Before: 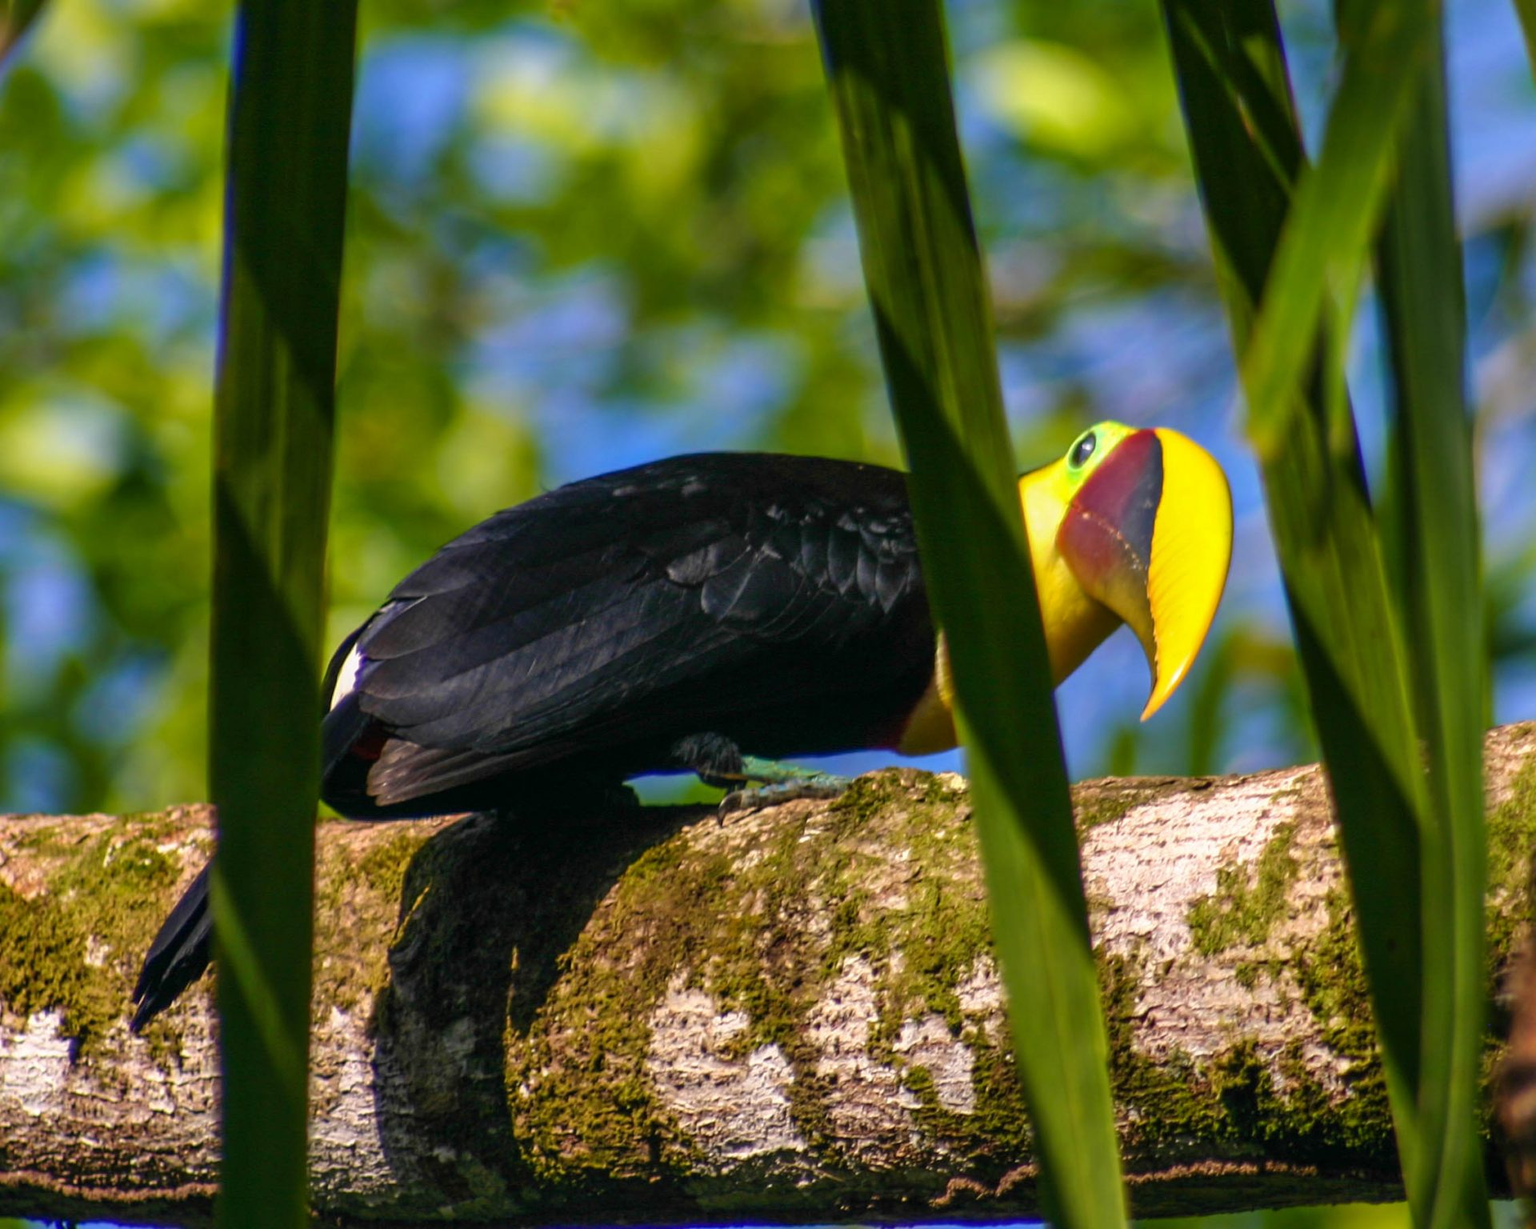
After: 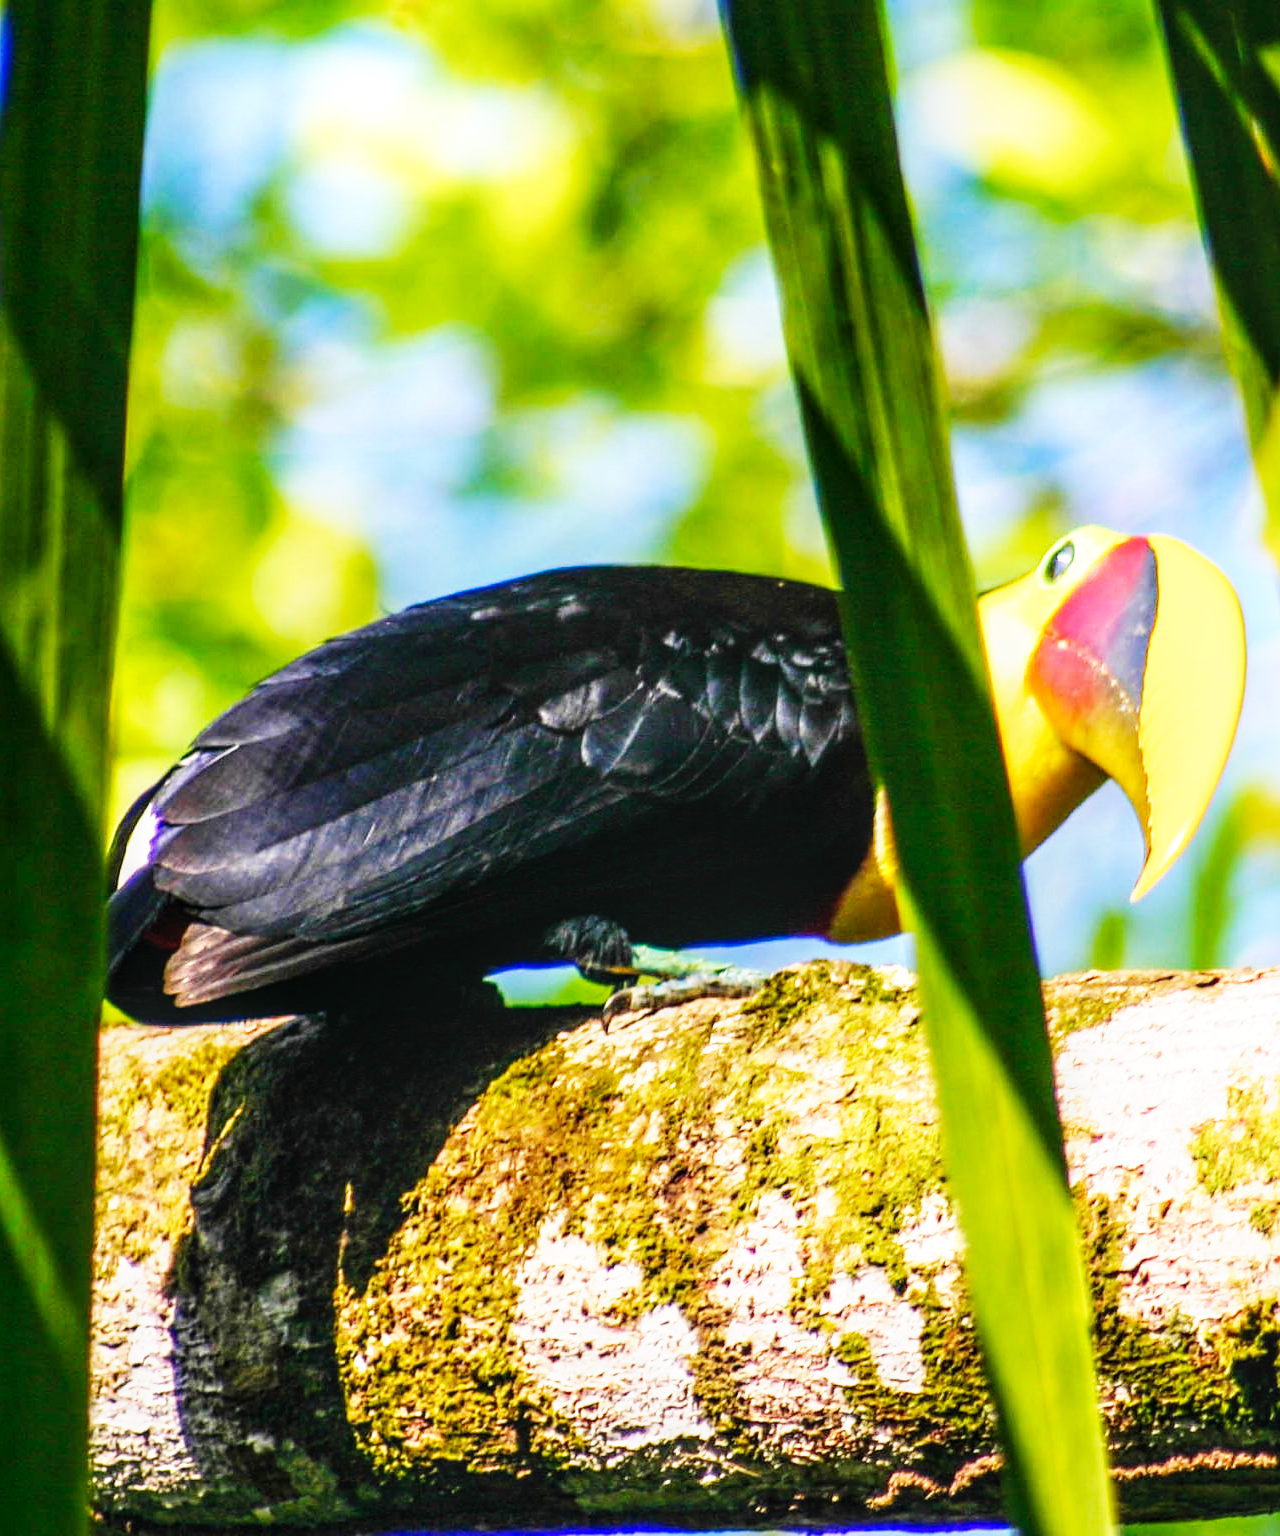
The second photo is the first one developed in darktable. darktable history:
crop: left 15.388%, right 17.936%
local contrast: on, module defaults
sharpen: radius 1.016
shadows and highlights: shadows -23.57, highlights 46.41, soften with gaussian
exposure: black level correction 0, exposure 0.697 EV, compensate highlight preservation false
base curve: curves: ch0 [(0, 0) (0.007, 0.004) (0.027, 0.03) (0.046, 0.07) (0.207, 0.54) (0.442, 0.872) (0.673, 0.972) (1, 1)], preserve colors none
